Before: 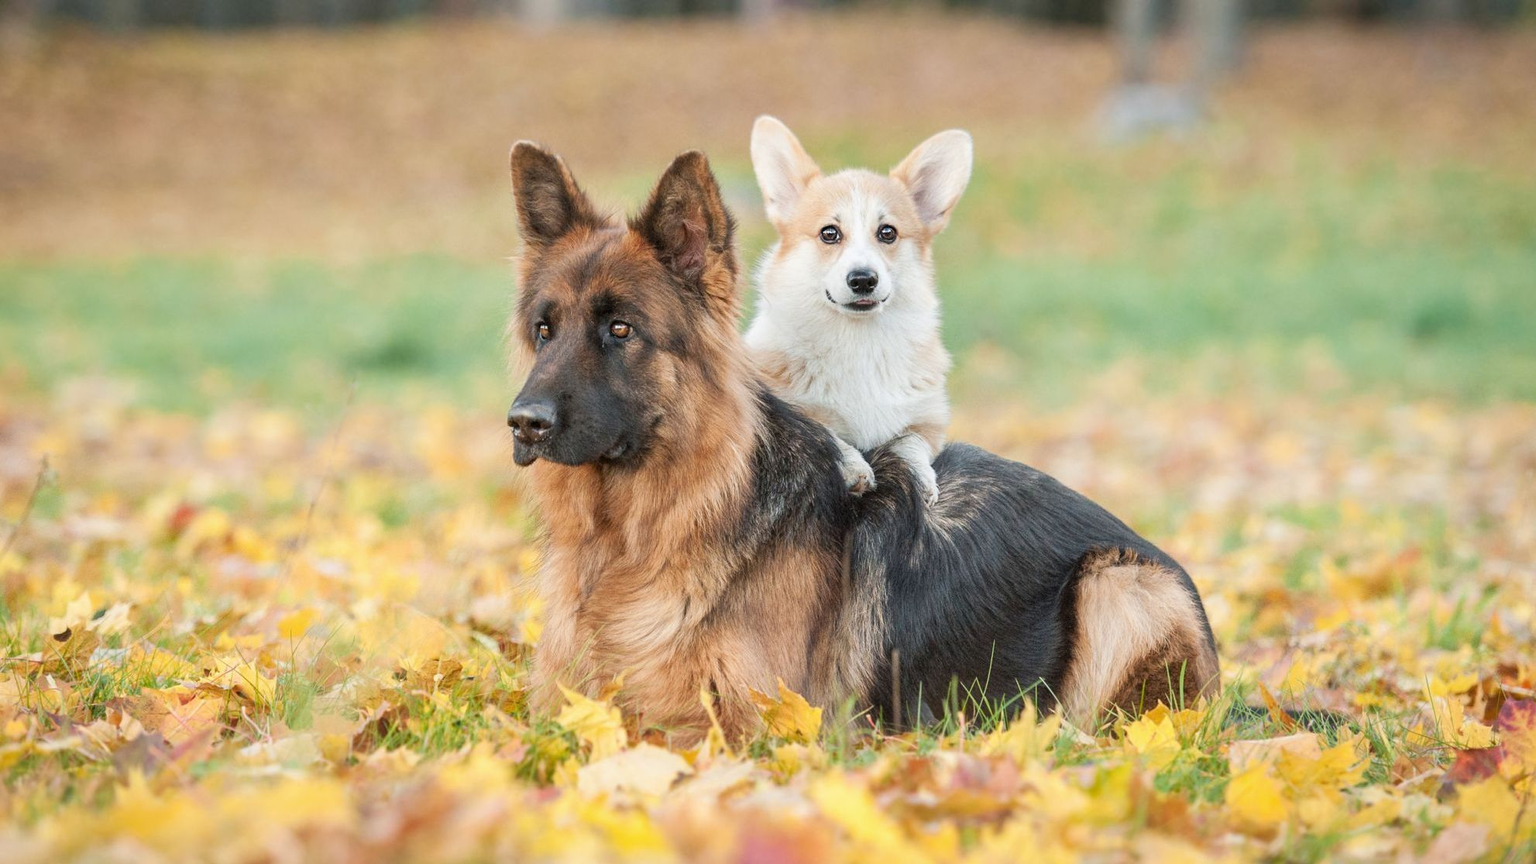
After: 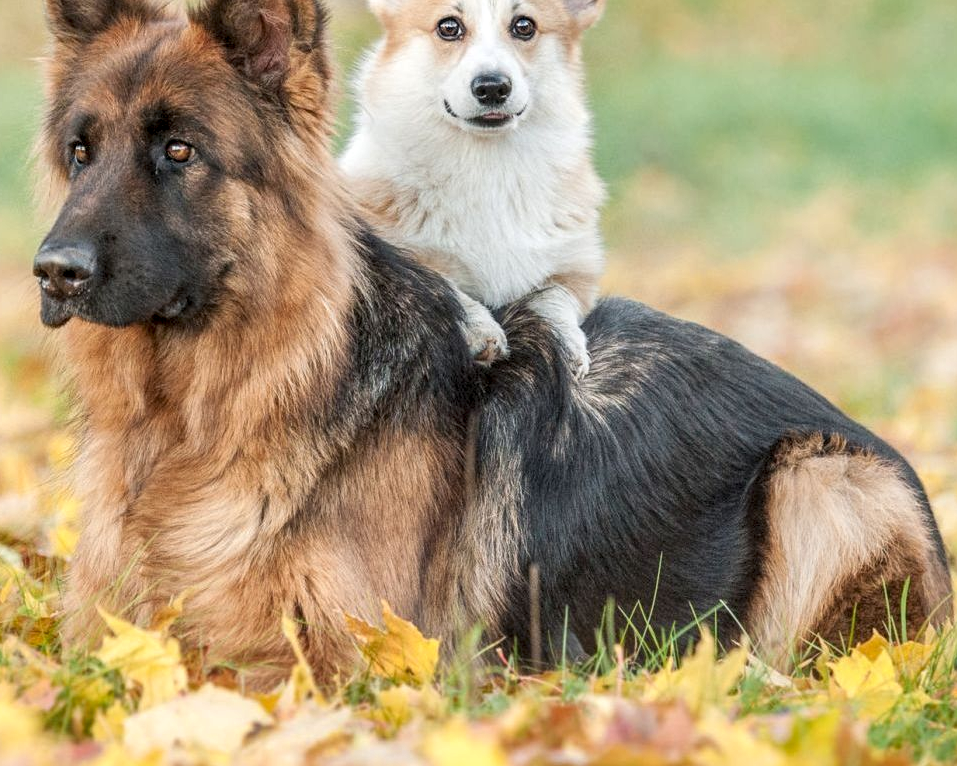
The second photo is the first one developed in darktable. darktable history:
local contrast: detail 130%
crop: left 31.379%, top 24.658%, right 20.326%, bottom 6.628%
